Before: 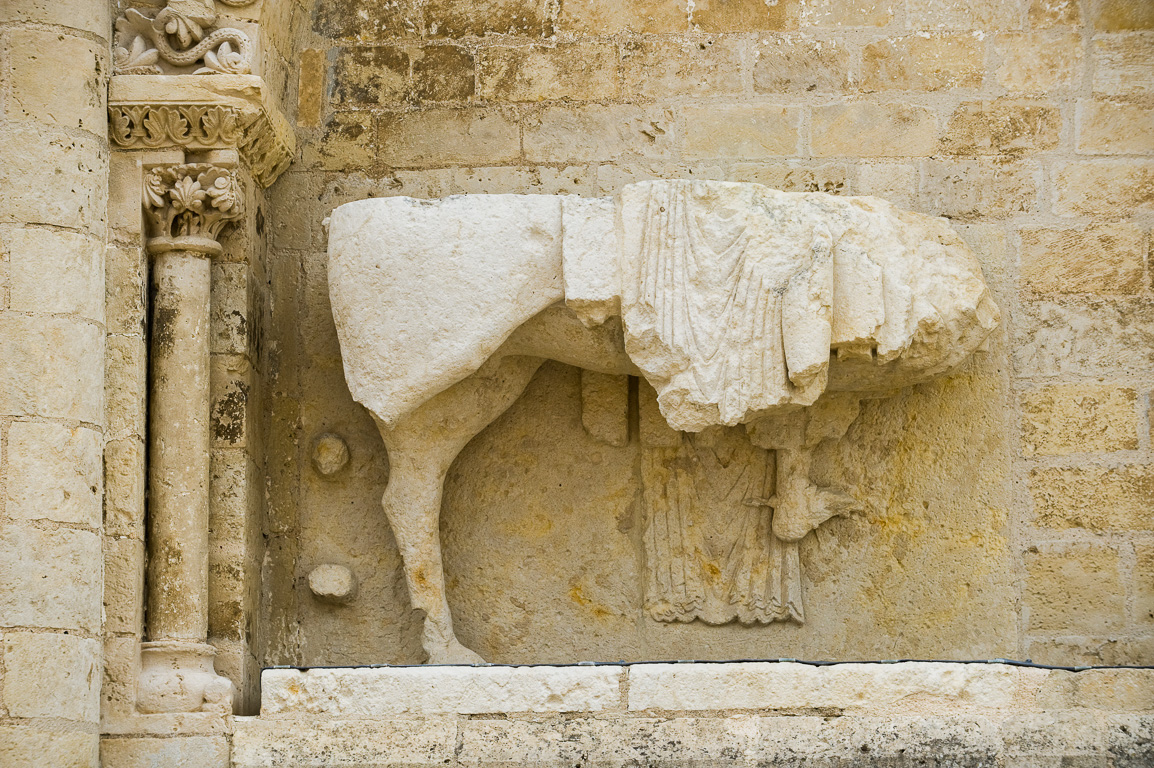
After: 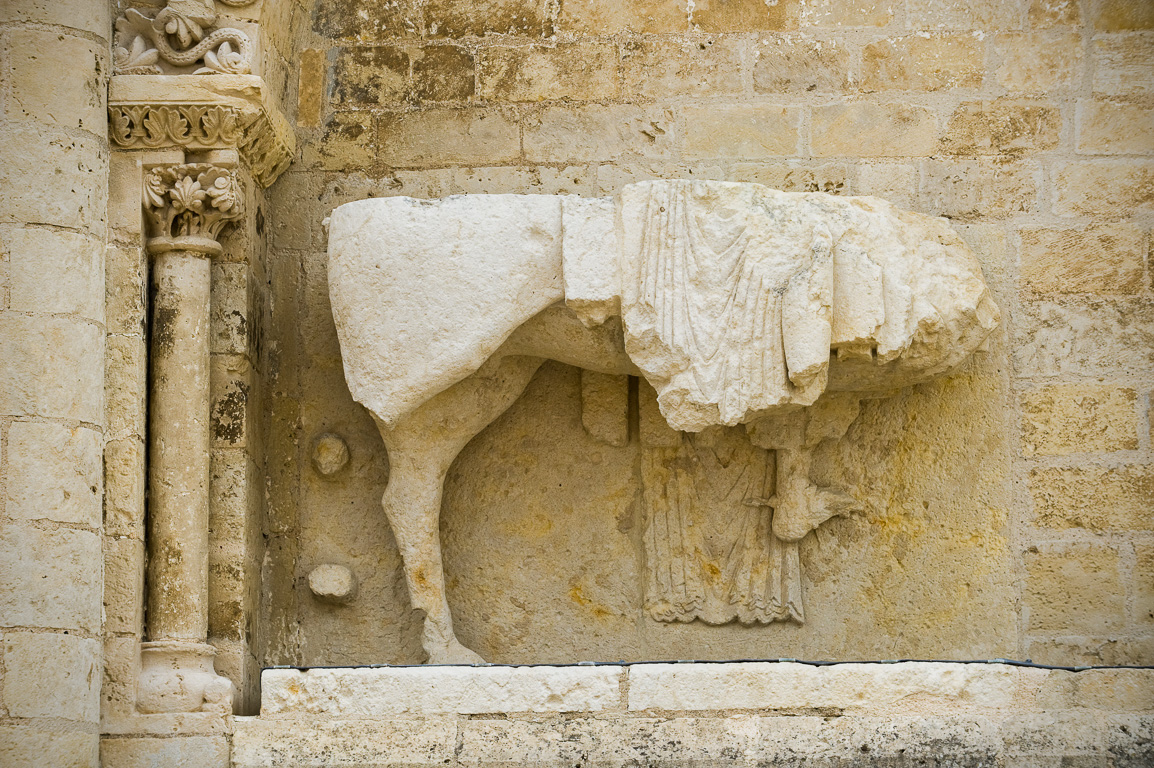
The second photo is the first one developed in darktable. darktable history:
vignetting: fall-off radius 60.99%, brightness -0.574, saturation 0.002
